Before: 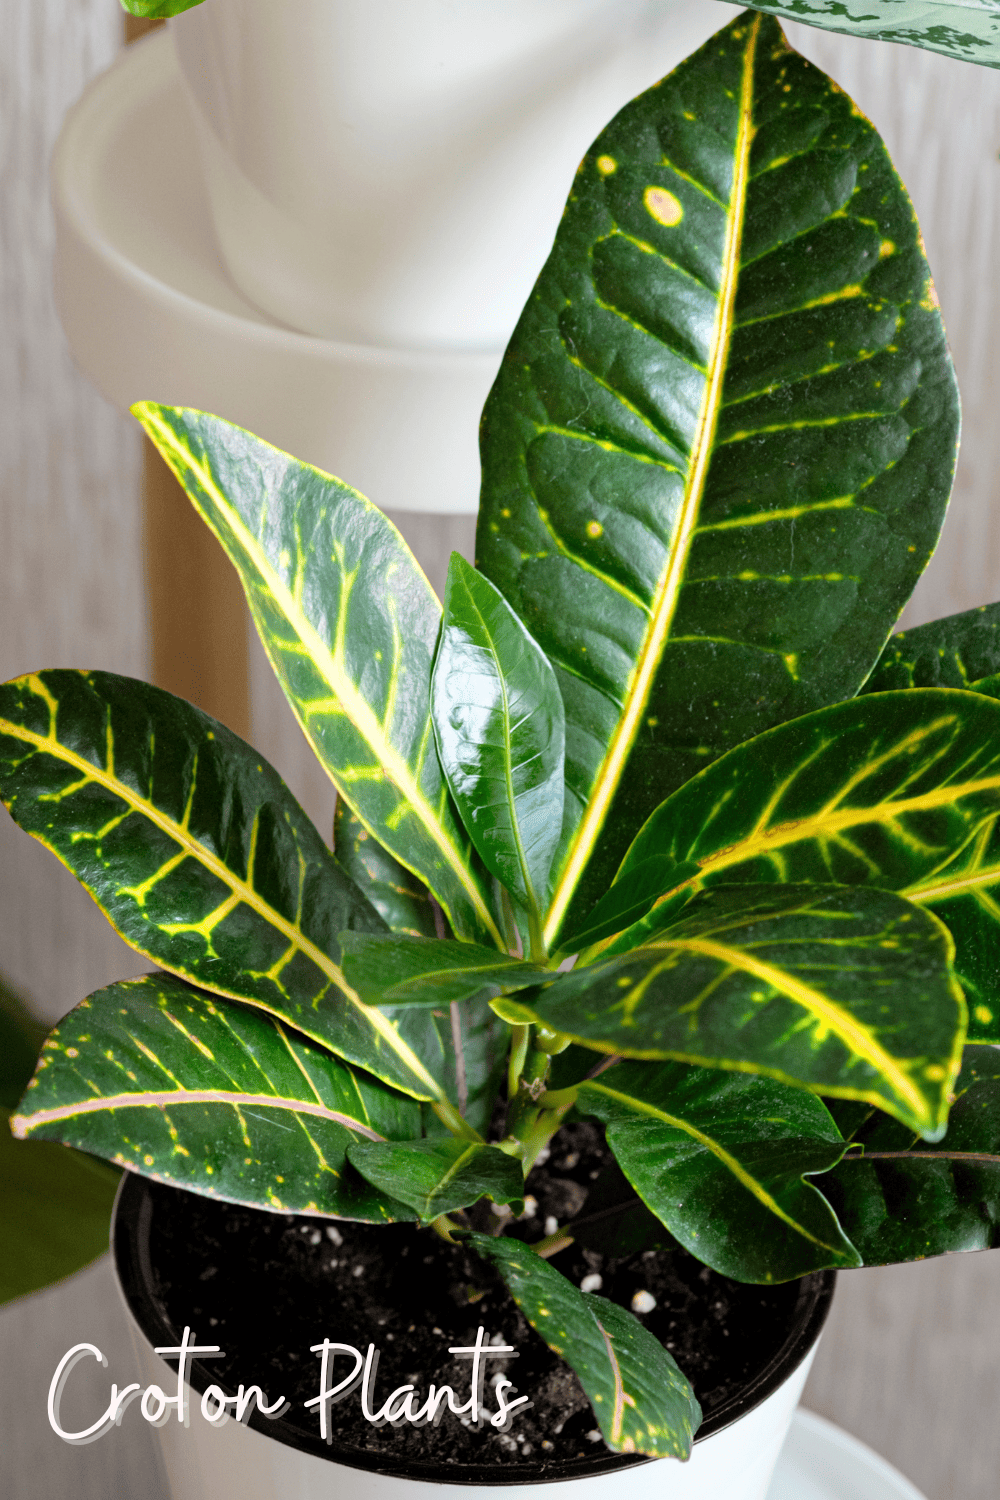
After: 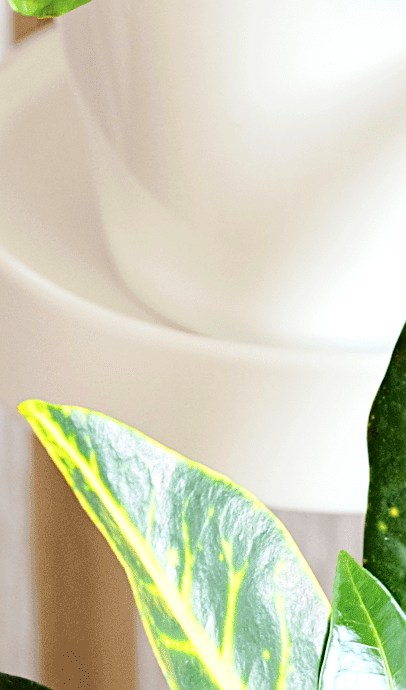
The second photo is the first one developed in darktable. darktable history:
sharpen: on, module defaults
tone curve: curves: ch0 [(0, 0) (0.003, 0.03) (0.011, 0.032) (0.025, 0.035) (0.044, 0.038) (0.069, 0.041) (0.1, 0.058) (0.136, 0.091) (0.177, 0.133) (0.224, 0.181) (0.277, 0.268) (0.335, 0.363) (0.399, 0.461) (0.468, 0.554) (0.543, 0.633) (0.623, 0.709) (0.709, 0.784) (0.801, 0.869) (0.898, 0.938) (1, 1)], color space Lab, independent channels, preserve colors none
exposure: exposure 0.298 EV, compensate exposure bias true, compensate highlight preservation false
crop and rotate: left 11.264%, top 0.11%, right 48.039%, bottom 53.832%
